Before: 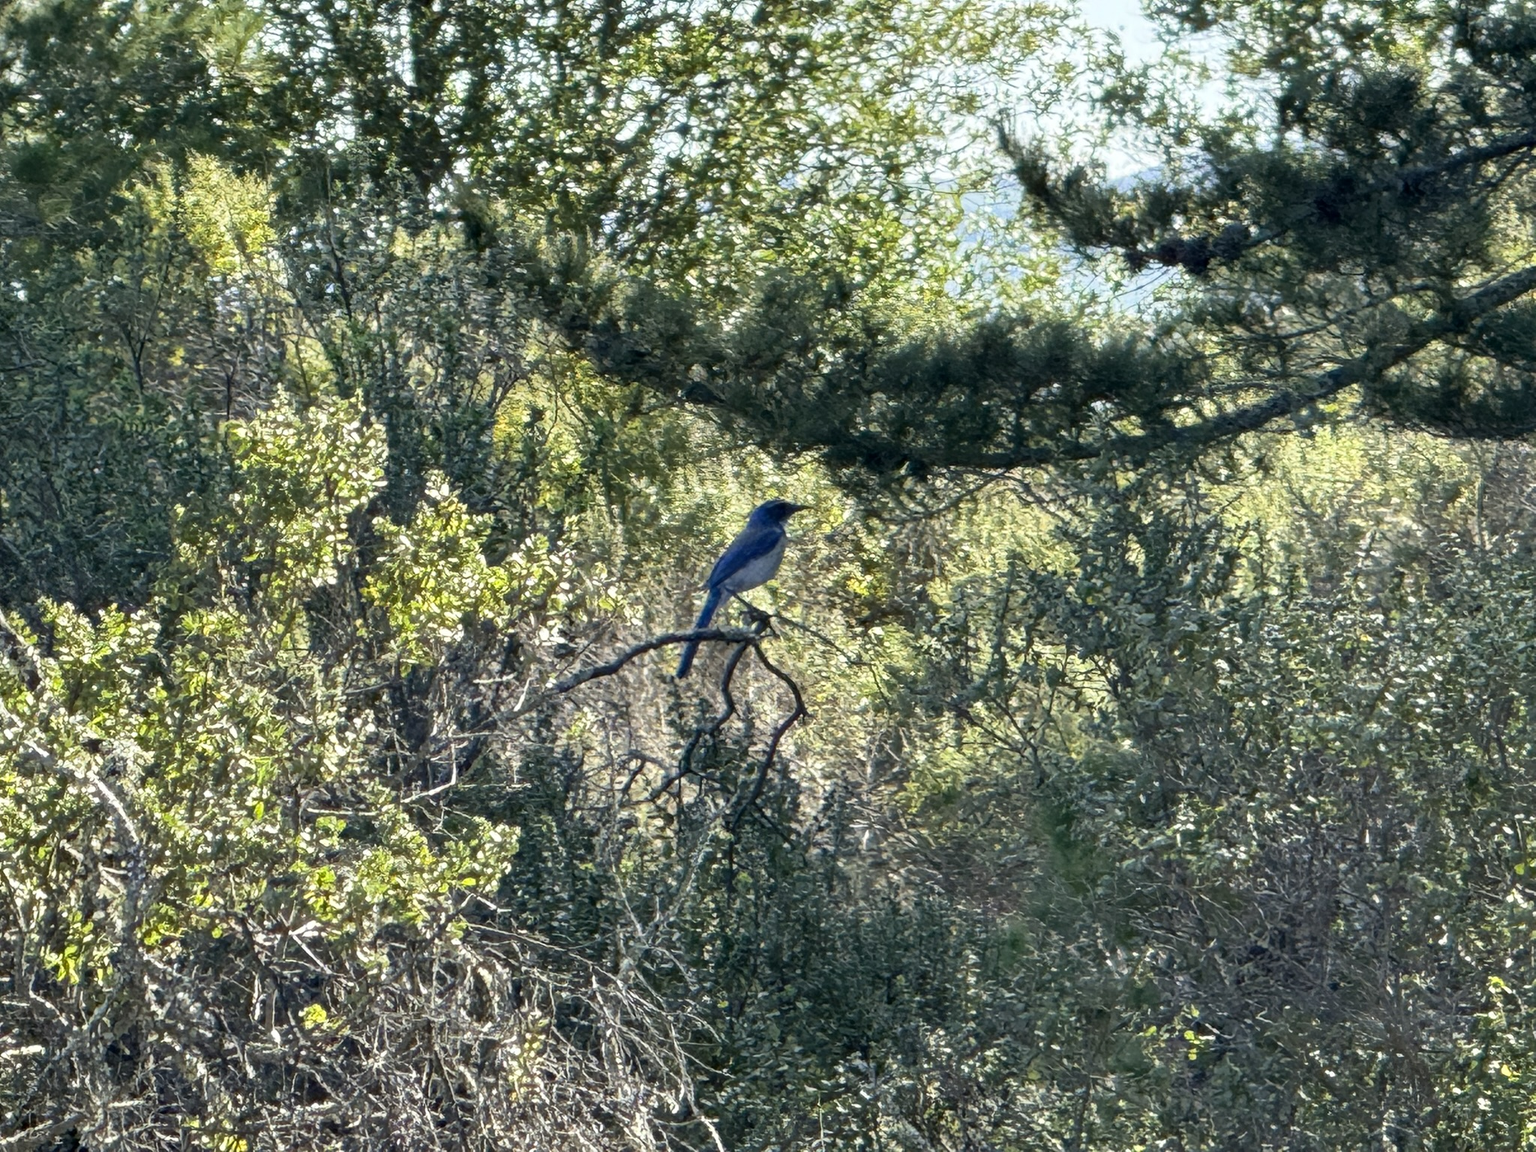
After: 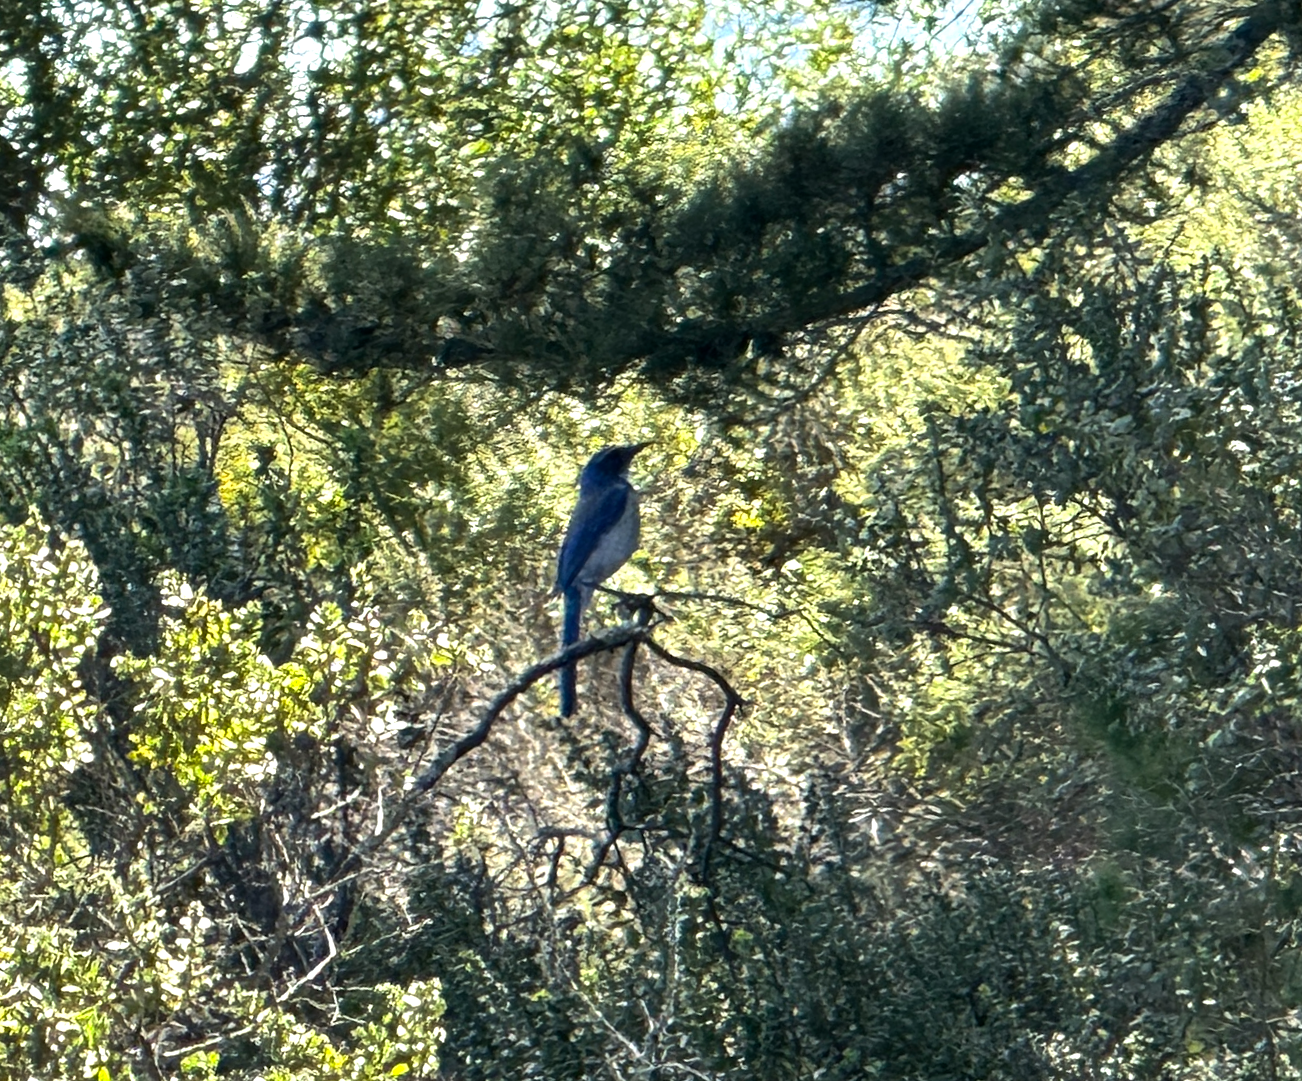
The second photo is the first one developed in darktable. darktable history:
color balance rgb: power › chroma 0.228%, power › hue 61.04°, perceptual saturation grading › global saturation 0.818%, perceptual brilliance grading › global brilliance 15.273%, perceptual brilliance grading › shadows -35.146%, global vibrance 9.961%
crop and rotate: angle 20.52°, left 6.812%, right 3.896%, bottom 1.16%
